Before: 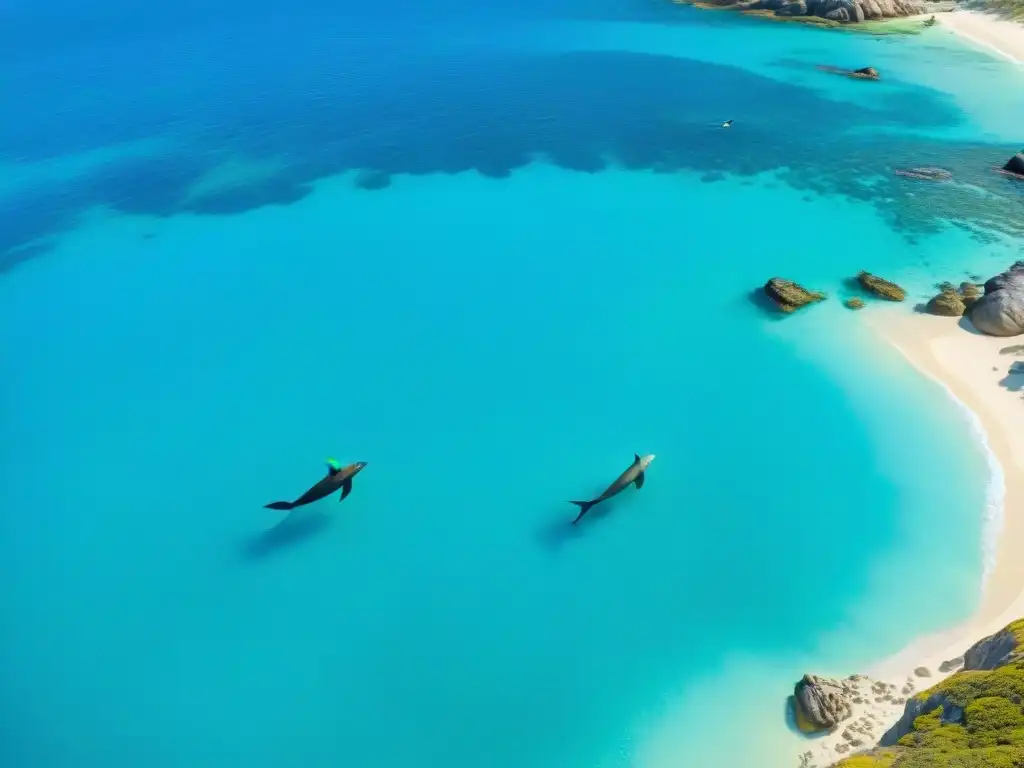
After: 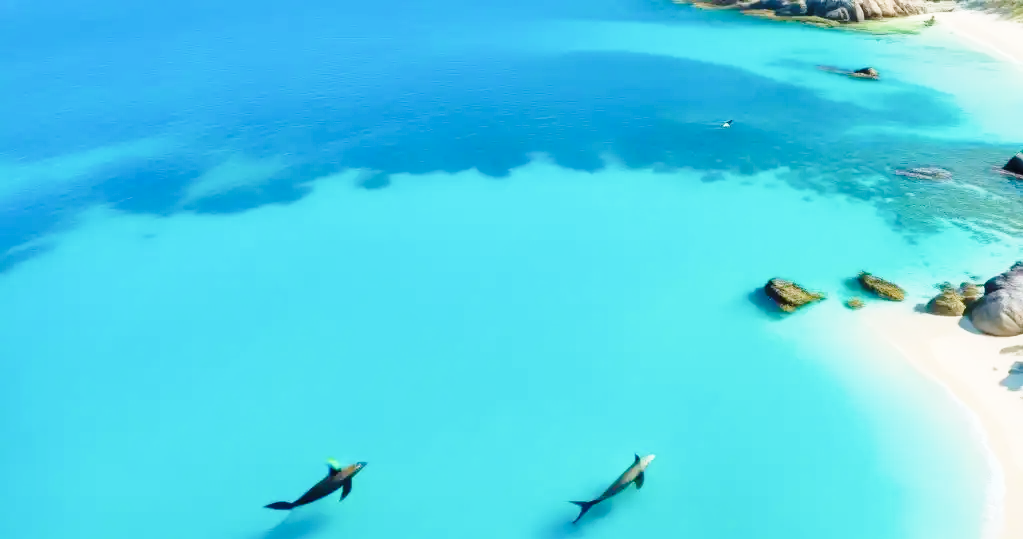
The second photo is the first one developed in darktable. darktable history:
base curve: curves: ch0 [(0, 0) (0.028, 0.03) (0.121, 0.232) (0.46, 0.748) (0.859, 0.968) (1, 1)], preserve colors none
crop: right 0.001%, bottom 28.857%
